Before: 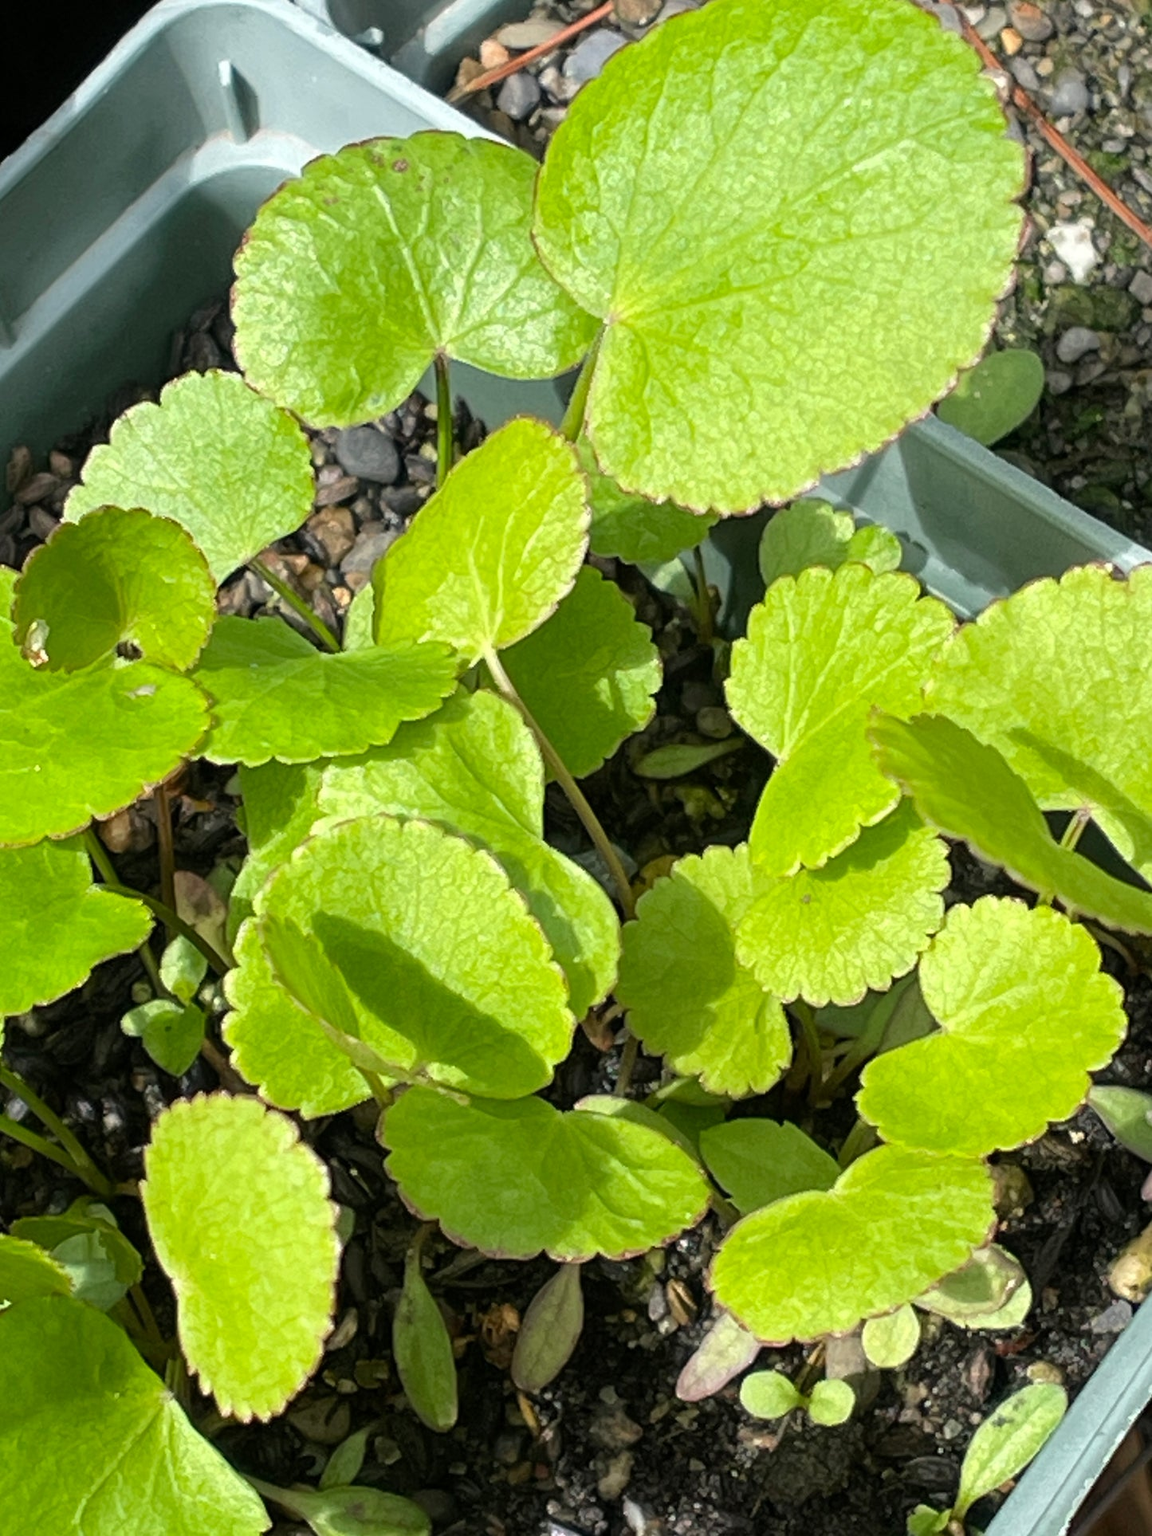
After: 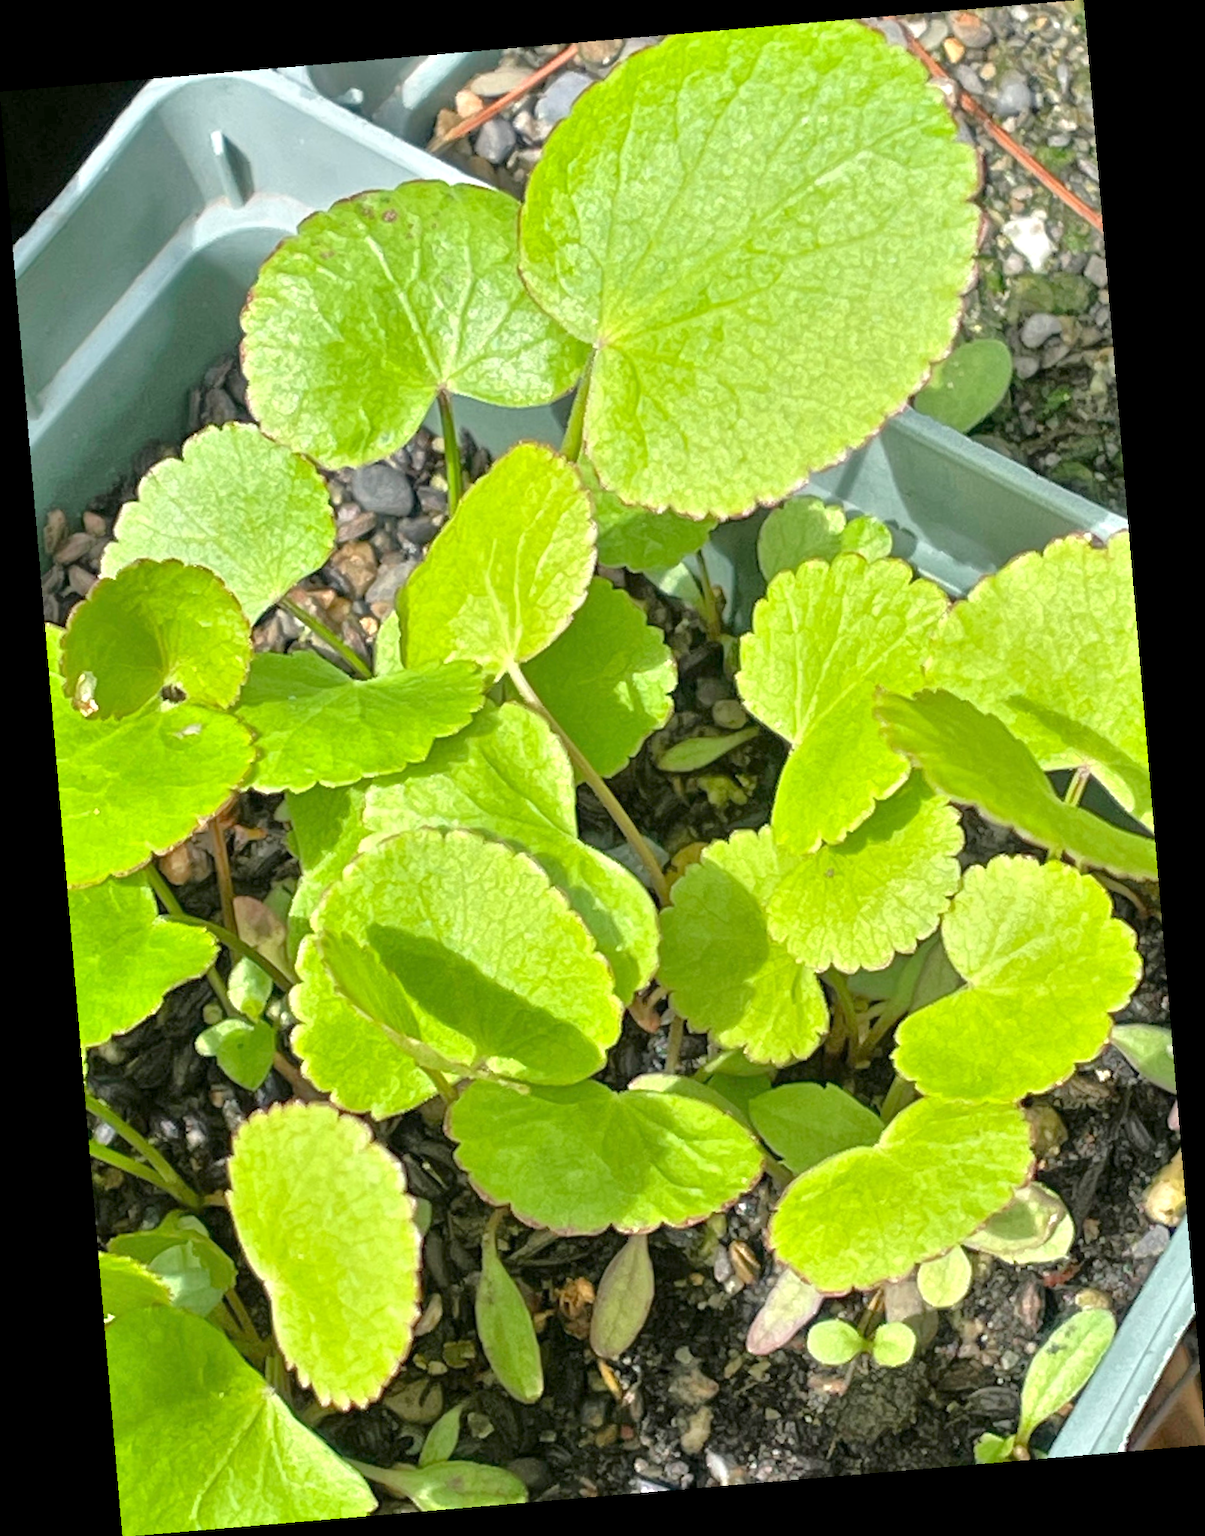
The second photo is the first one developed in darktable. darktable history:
rotate and perspective: rotation -4.86°, automatic cropping off
tone equalizer: -8 EV 2 EV, -7 EV 2 EV, -6 EV 2 EV, -5 EV 2 EV, -4 EV 2 EV, -3 EV 1.5 EV, -2 EV 1 EV, -1 EV 0.5 EV
